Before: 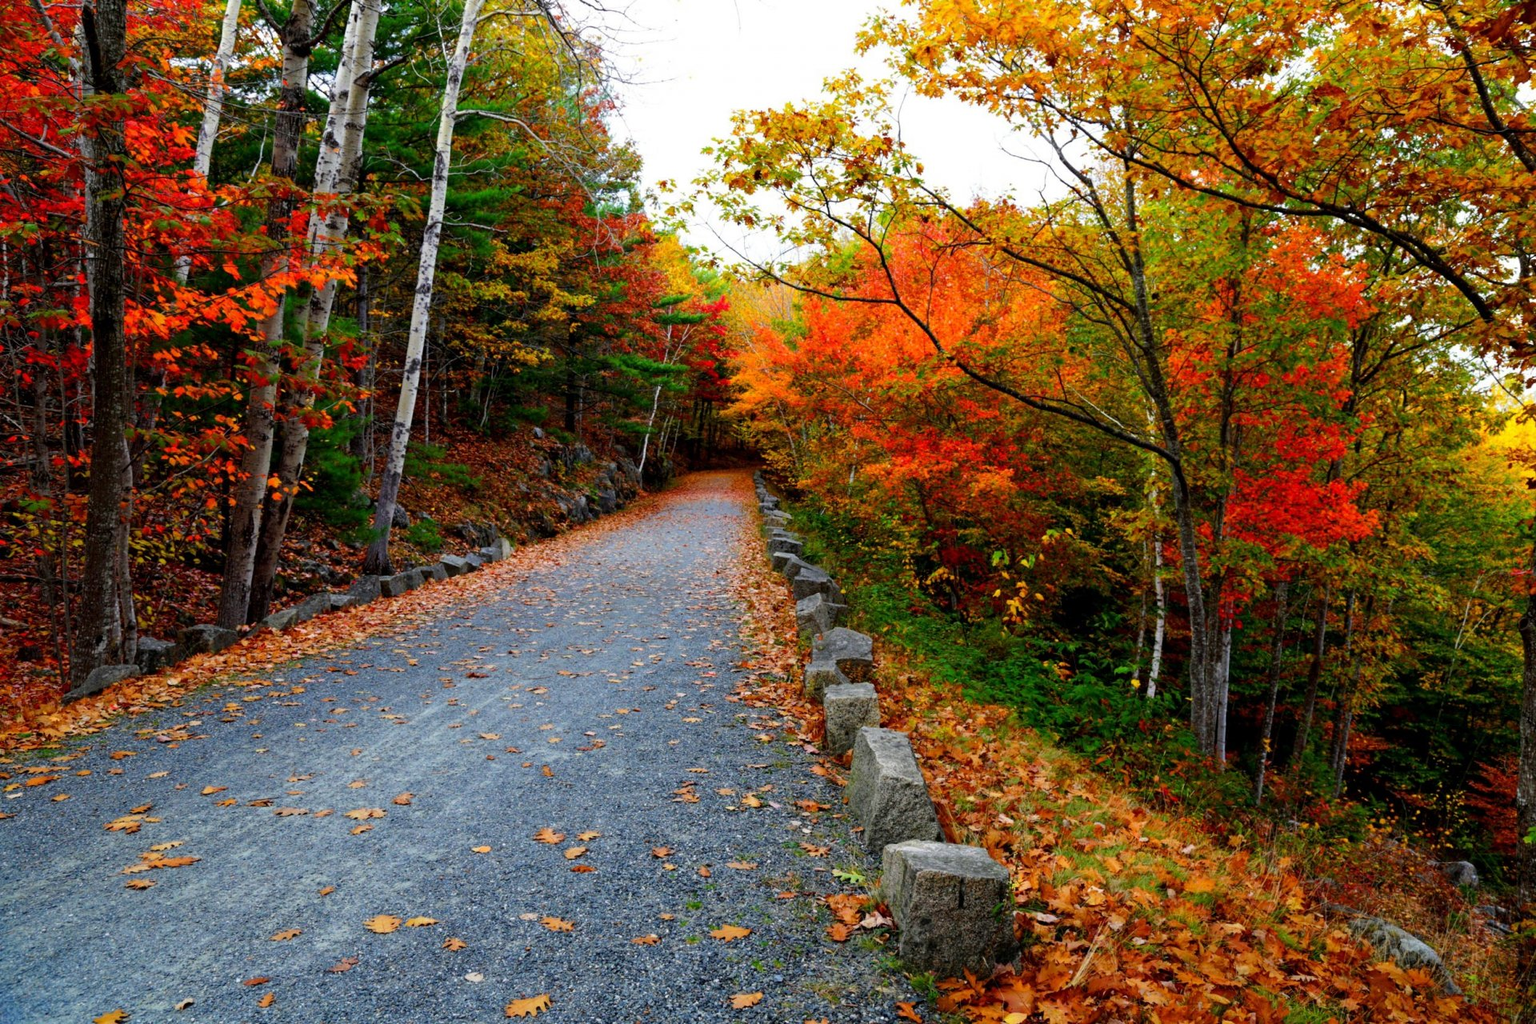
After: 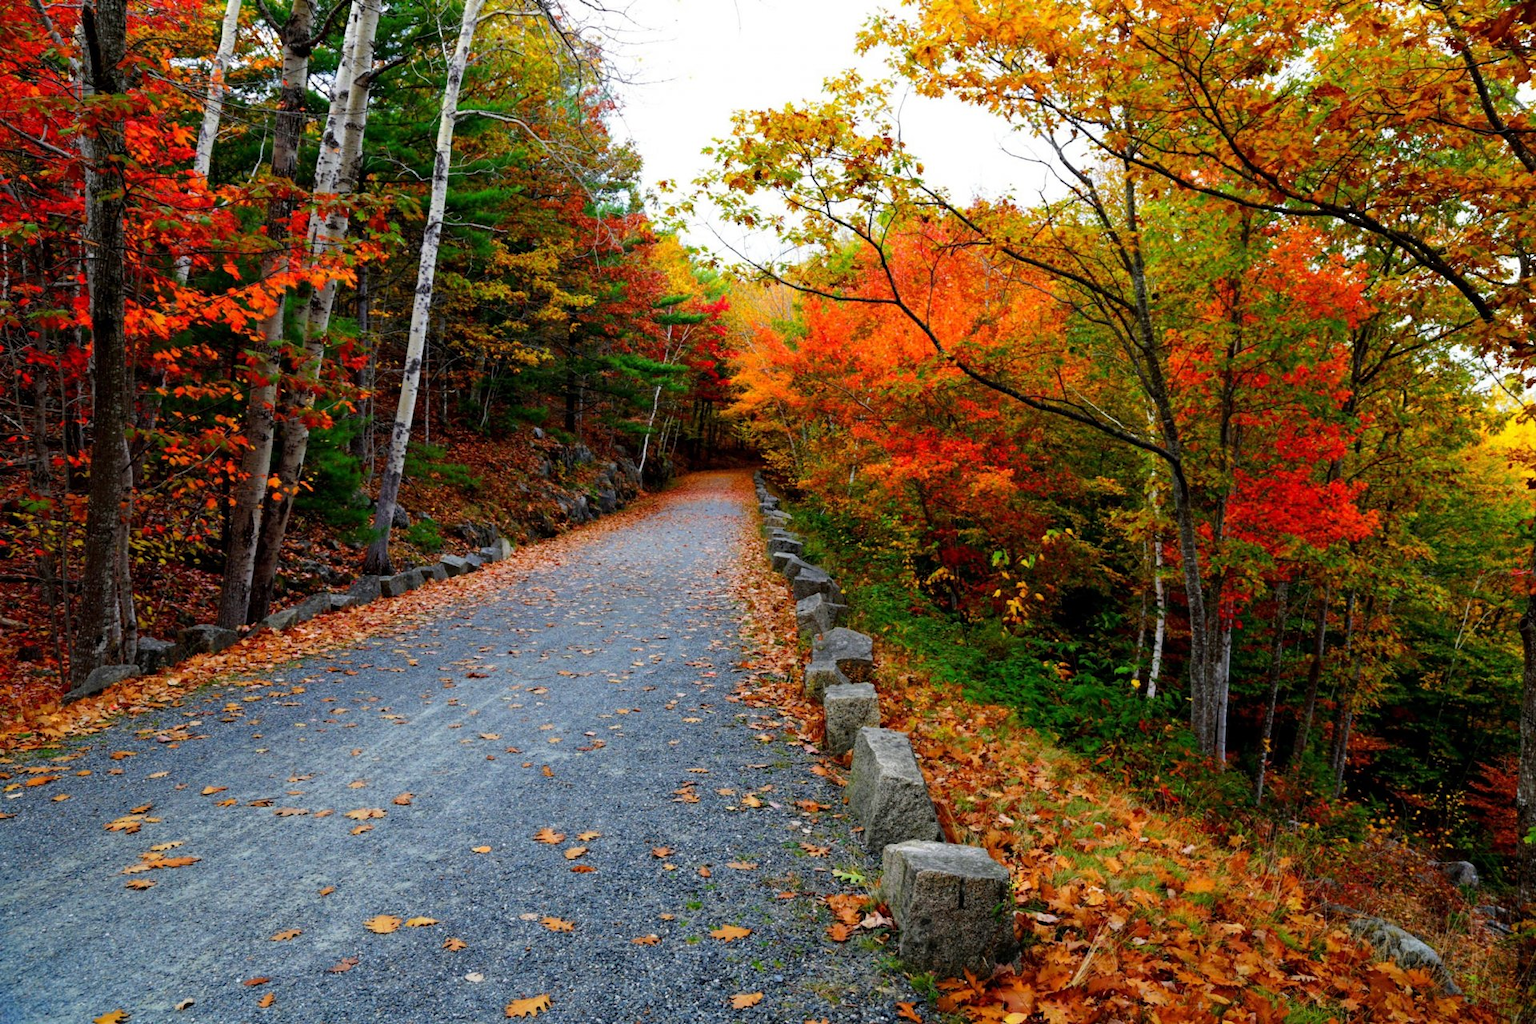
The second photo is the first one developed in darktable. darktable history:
sharpen: radius 2.912, amount 0.866, threshold 47.358
